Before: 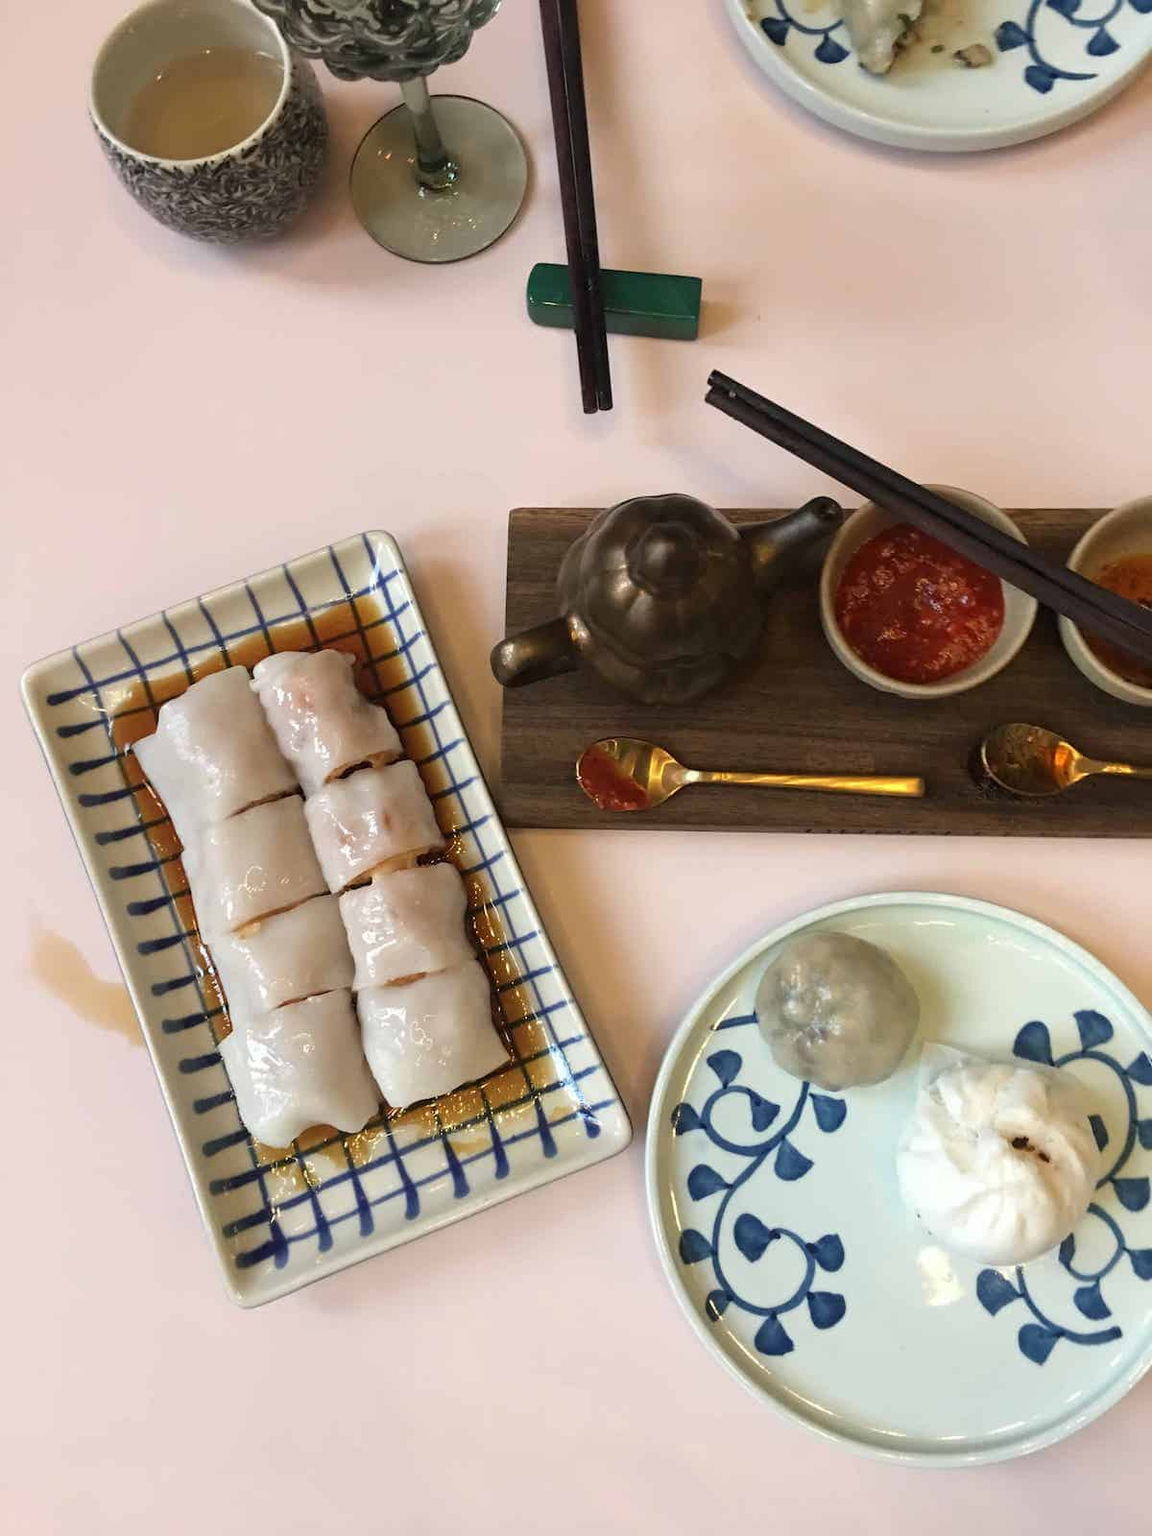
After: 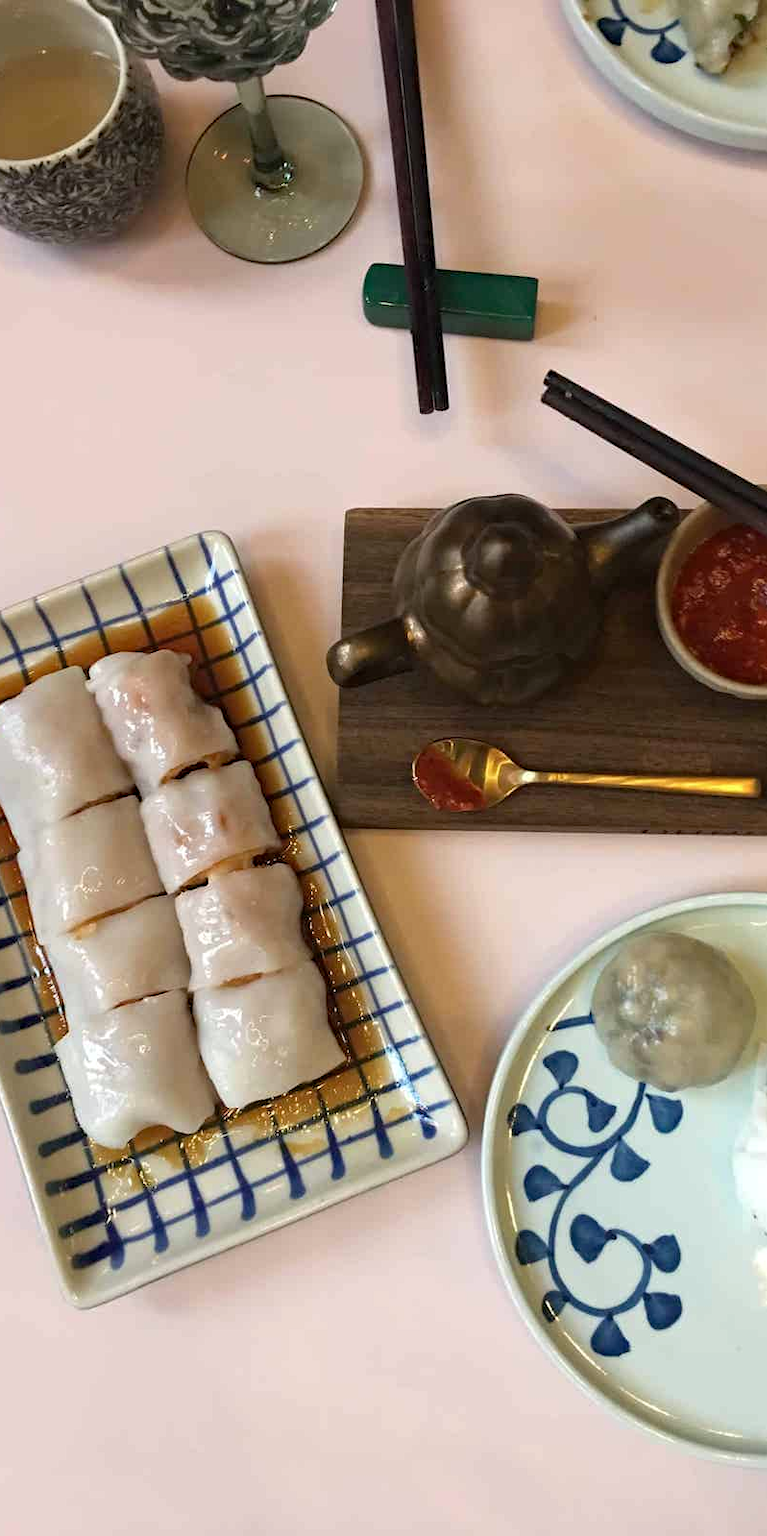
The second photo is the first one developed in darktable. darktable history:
haze removal: compatibility mode true, adaptive false
rotate and perspective: crop left 0, crop top 0
crop and rotate: left 14.292%, right 19.041%
